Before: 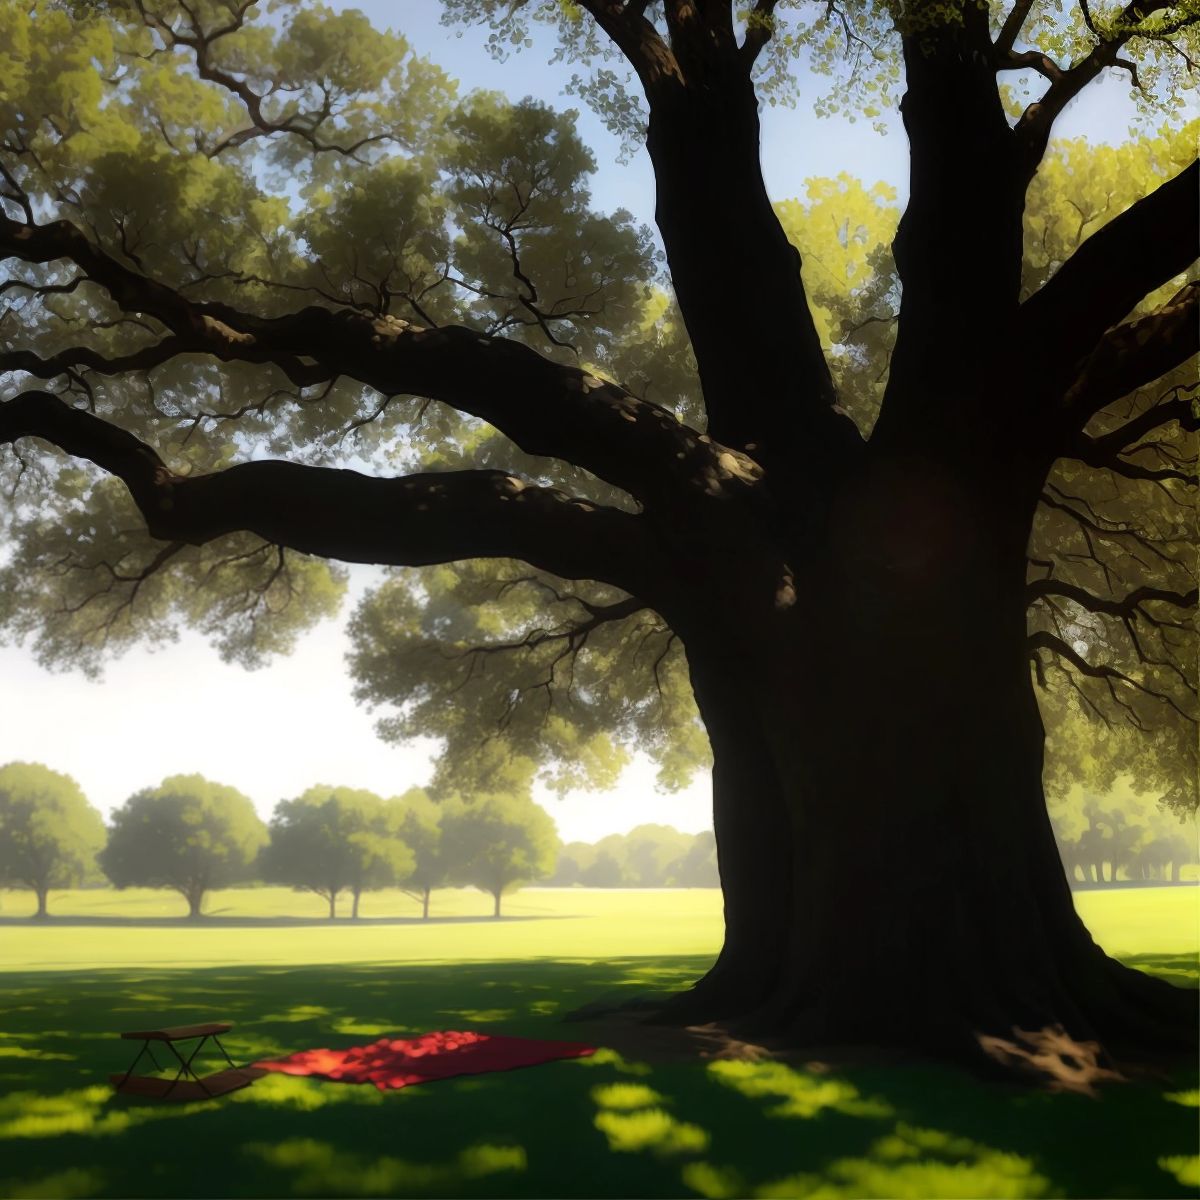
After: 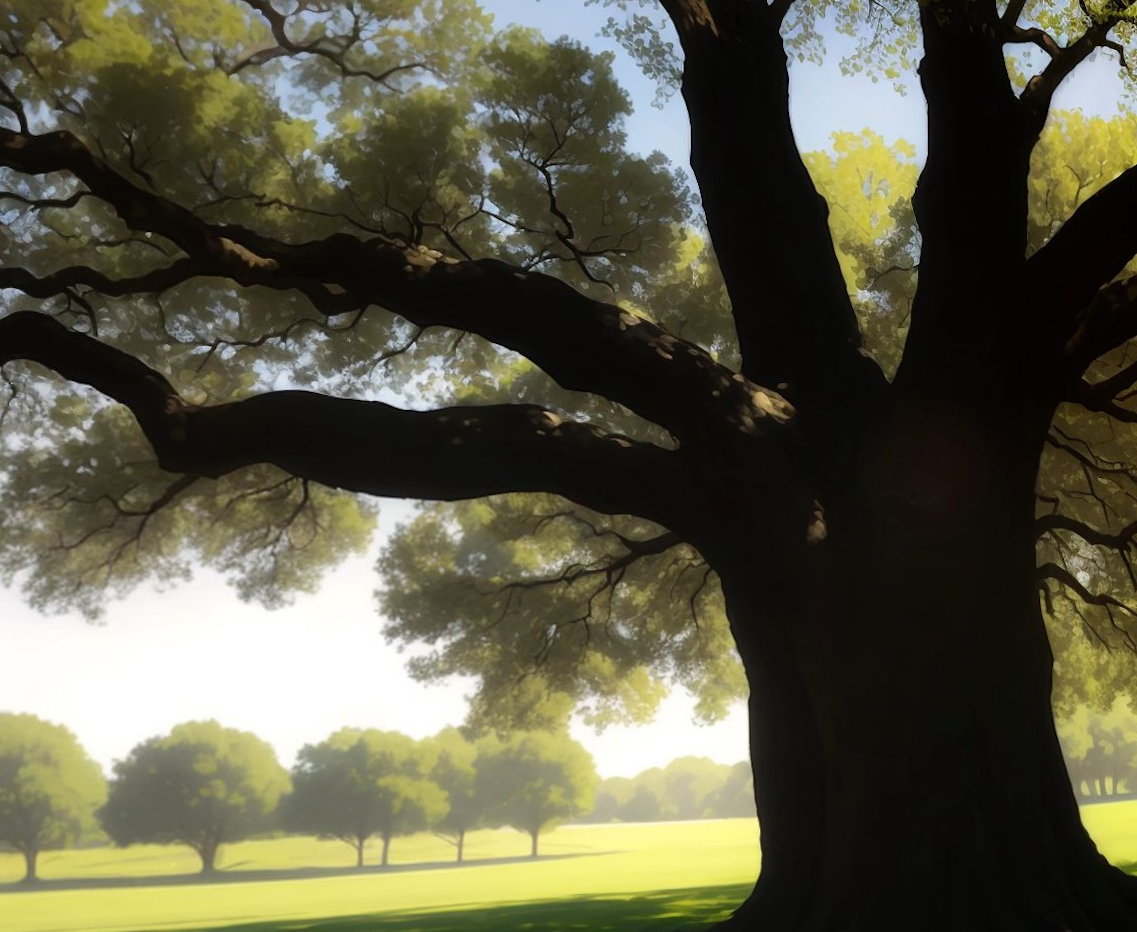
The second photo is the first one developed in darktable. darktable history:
crop and rotate: angle 0.2°, left 0.275%, right 3.127%, bottom 14.18%
rotate and perspective: rotation -0.013°, lens shift (vertical) -0.027, lens shift (horizontal) 0.178, crop left 0.016, crop right 0.989, crop top 0.082, crop bottom 0.918
